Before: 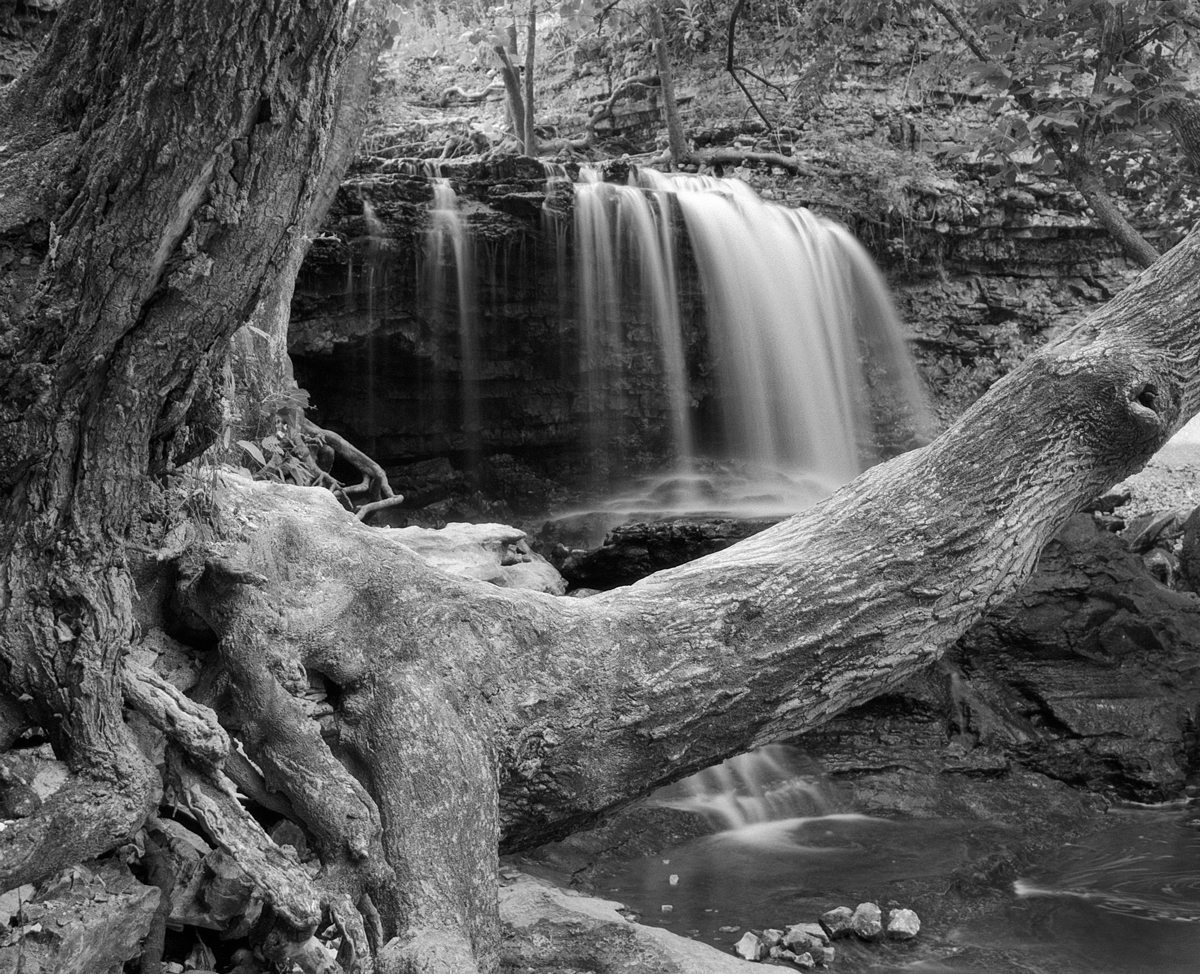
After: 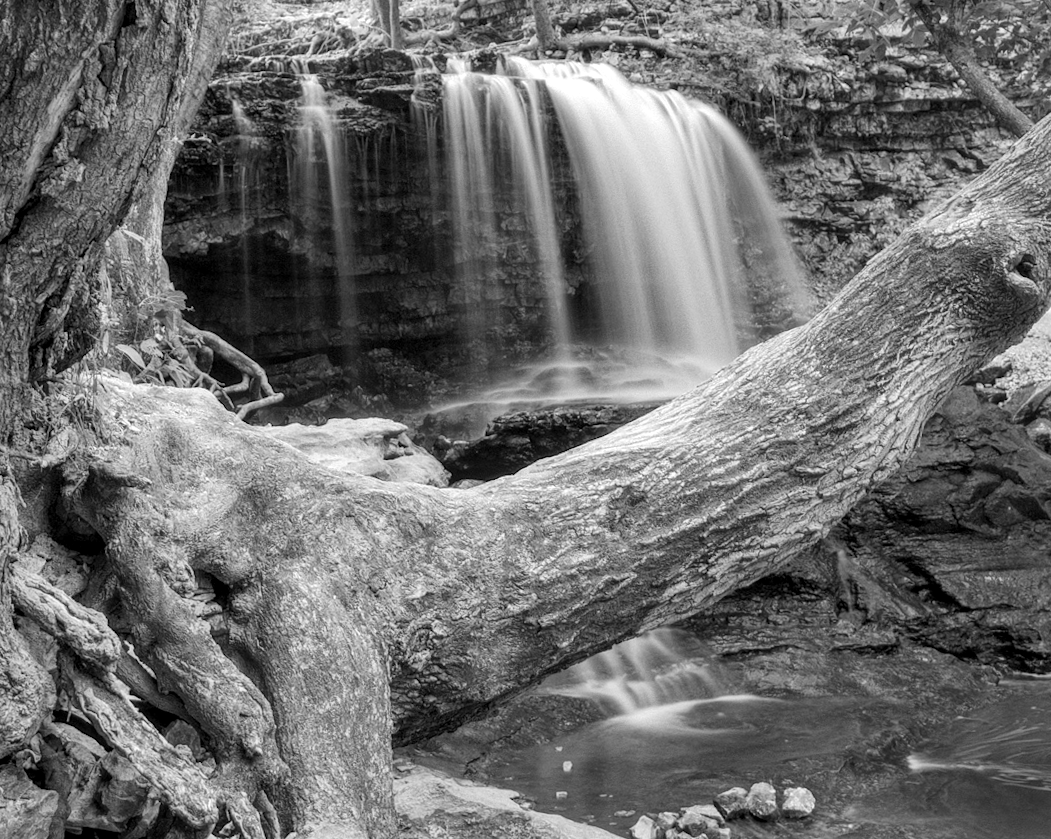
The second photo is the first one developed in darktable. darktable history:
contrast brightness saturation: brightness 0.13
rotate and perspective: rotation -2.12°, lens shift (vertical) 0.009, lens shift (horizontal) -0.008, automatic cropping original format, crop left 0.036, crop right 0.964, crop top 0.05, crop bottom 0.959
crop and rotate: left 8.262%, top 9.226%
local contrast: detail 130%
